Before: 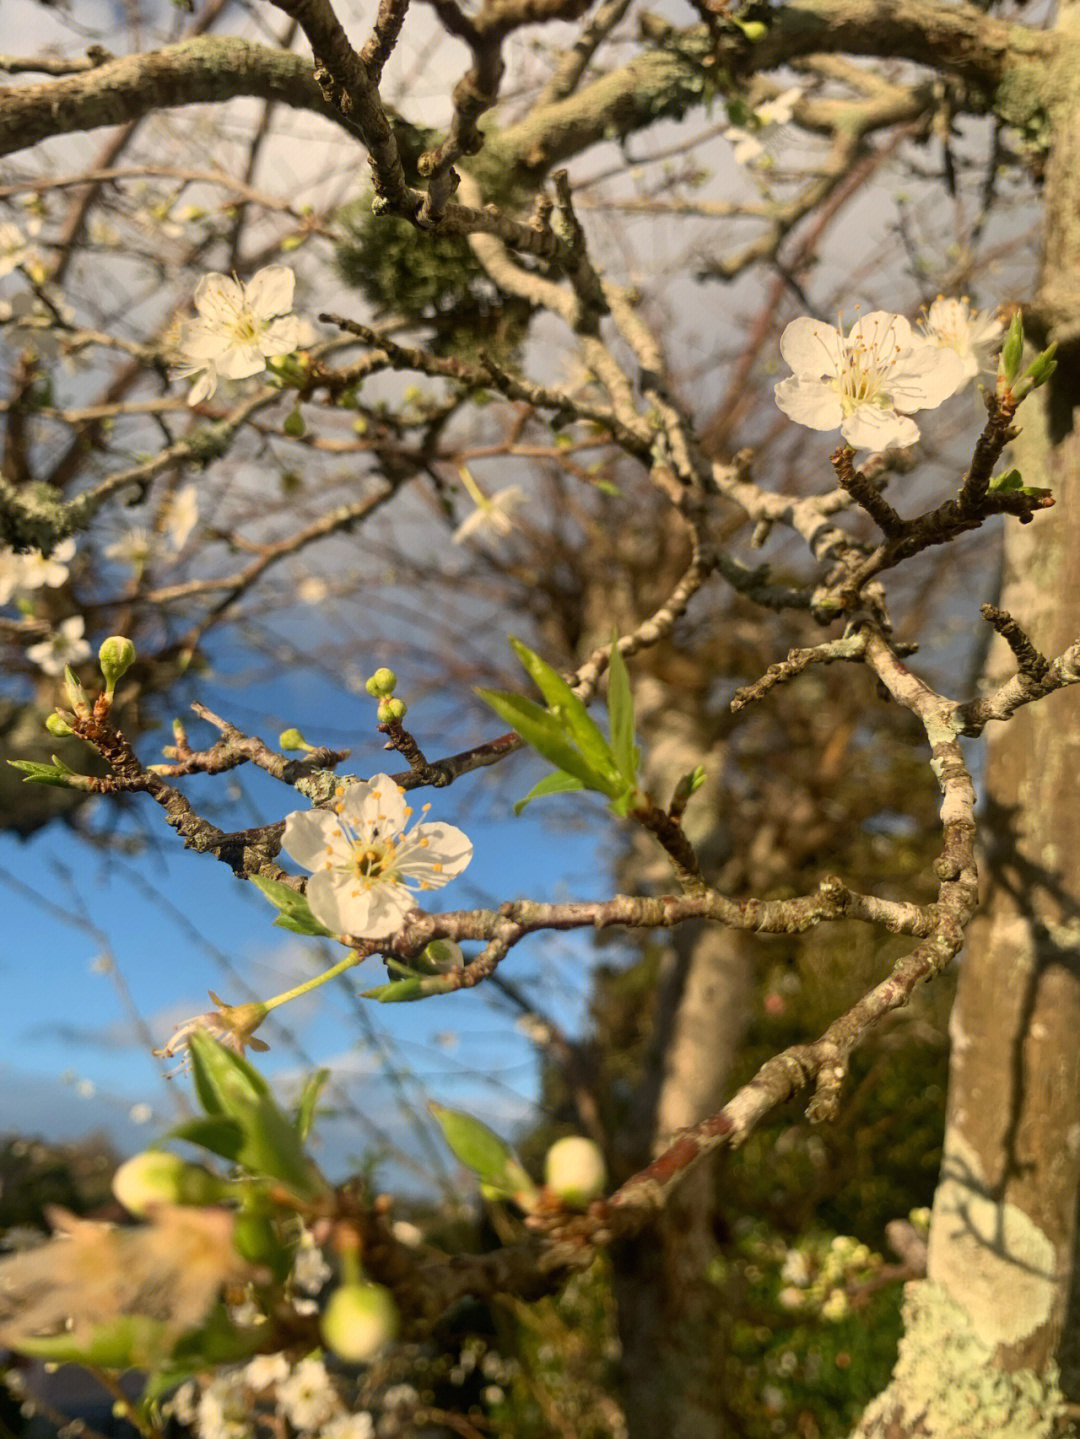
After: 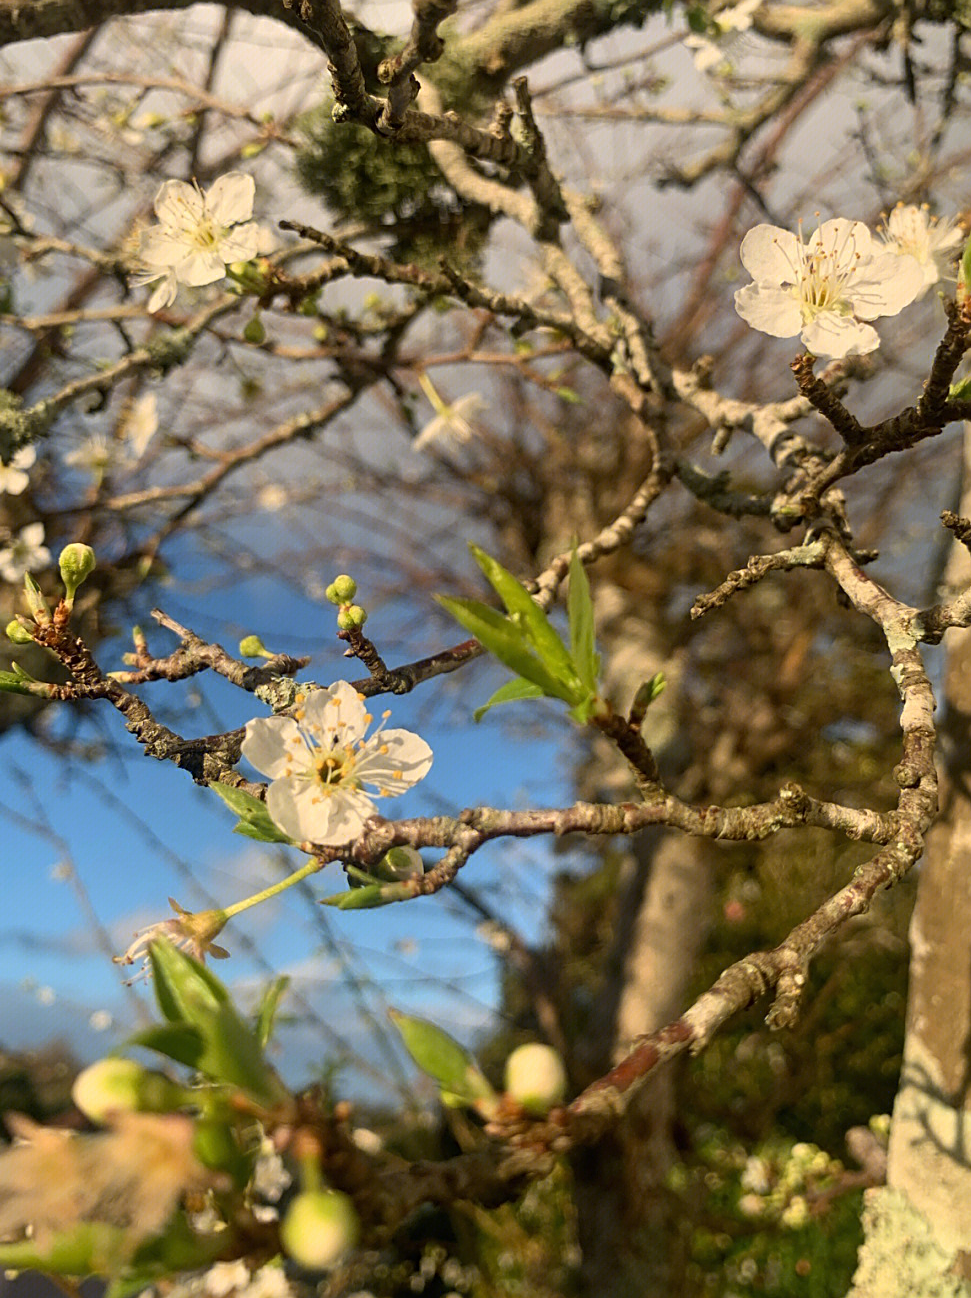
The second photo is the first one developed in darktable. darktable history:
crop: left 3.724%, top 6.519%, right 6.335%, bottom 3.237%
sharpen: on, module defaults
